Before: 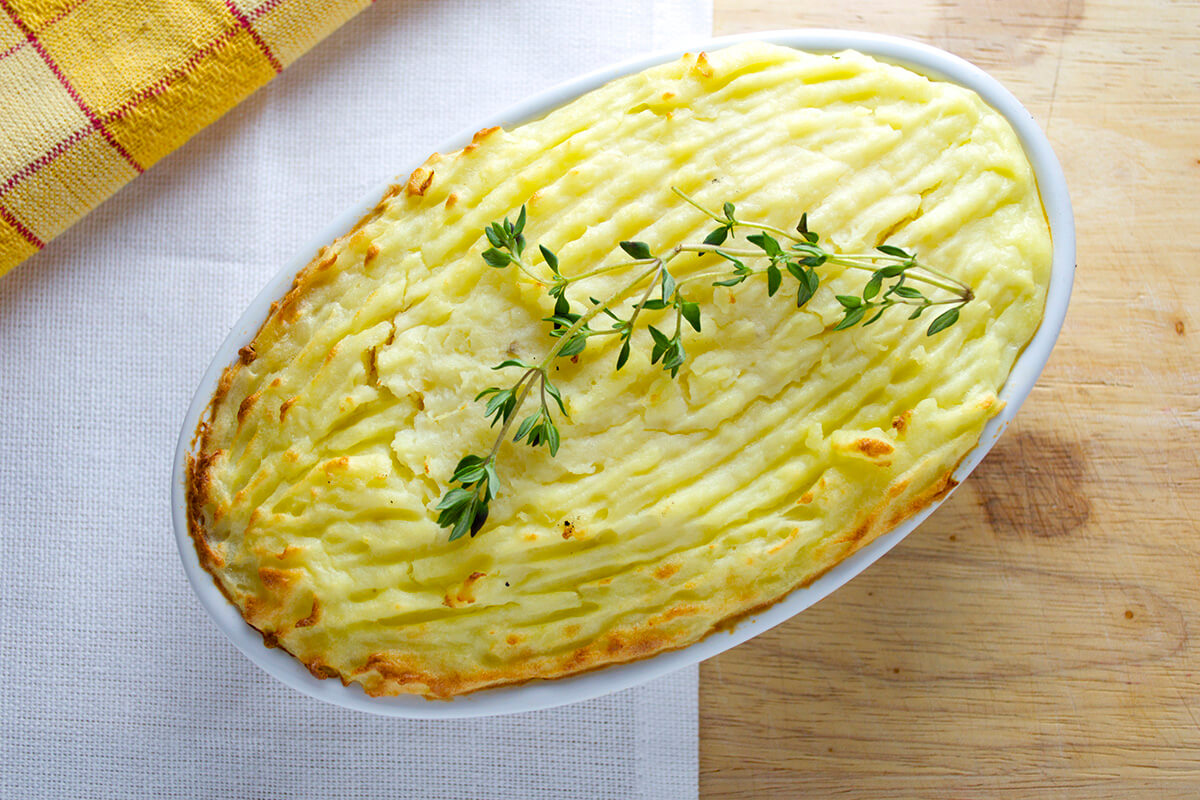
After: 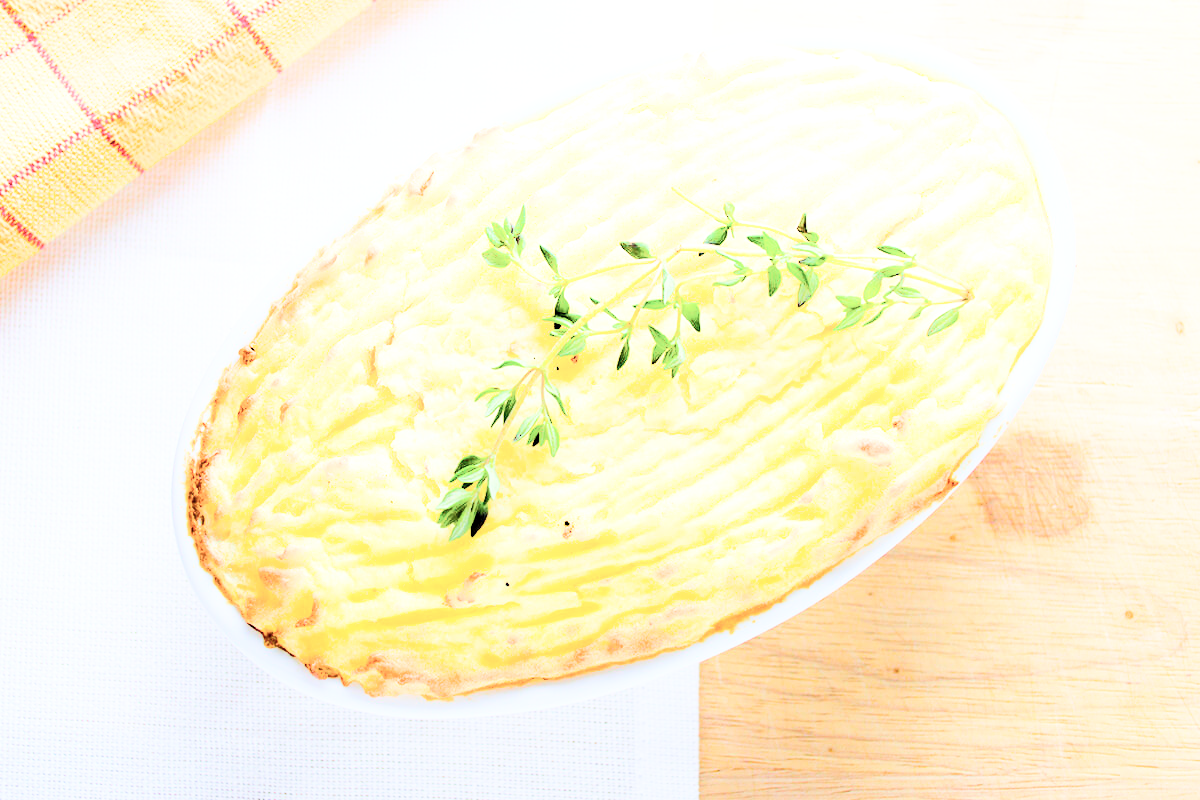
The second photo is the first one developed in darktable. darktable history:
shadows and highlights: shadows -24.98, highlights 49.77, soften with gaussian
exposure: black level correction 0.001, exposure 1.653 EV, compensate exposure bias true, compensate highlight preservation false
filmic rgb: black relative exposure -5.01 EV, white relative exposure 3.98 EV, hardness 2.89, contrast 1.296, highlights saturation mix -29.53%
local contrast: highlights 63%, shadows 109%, detail 107%, midtone range 0.525
